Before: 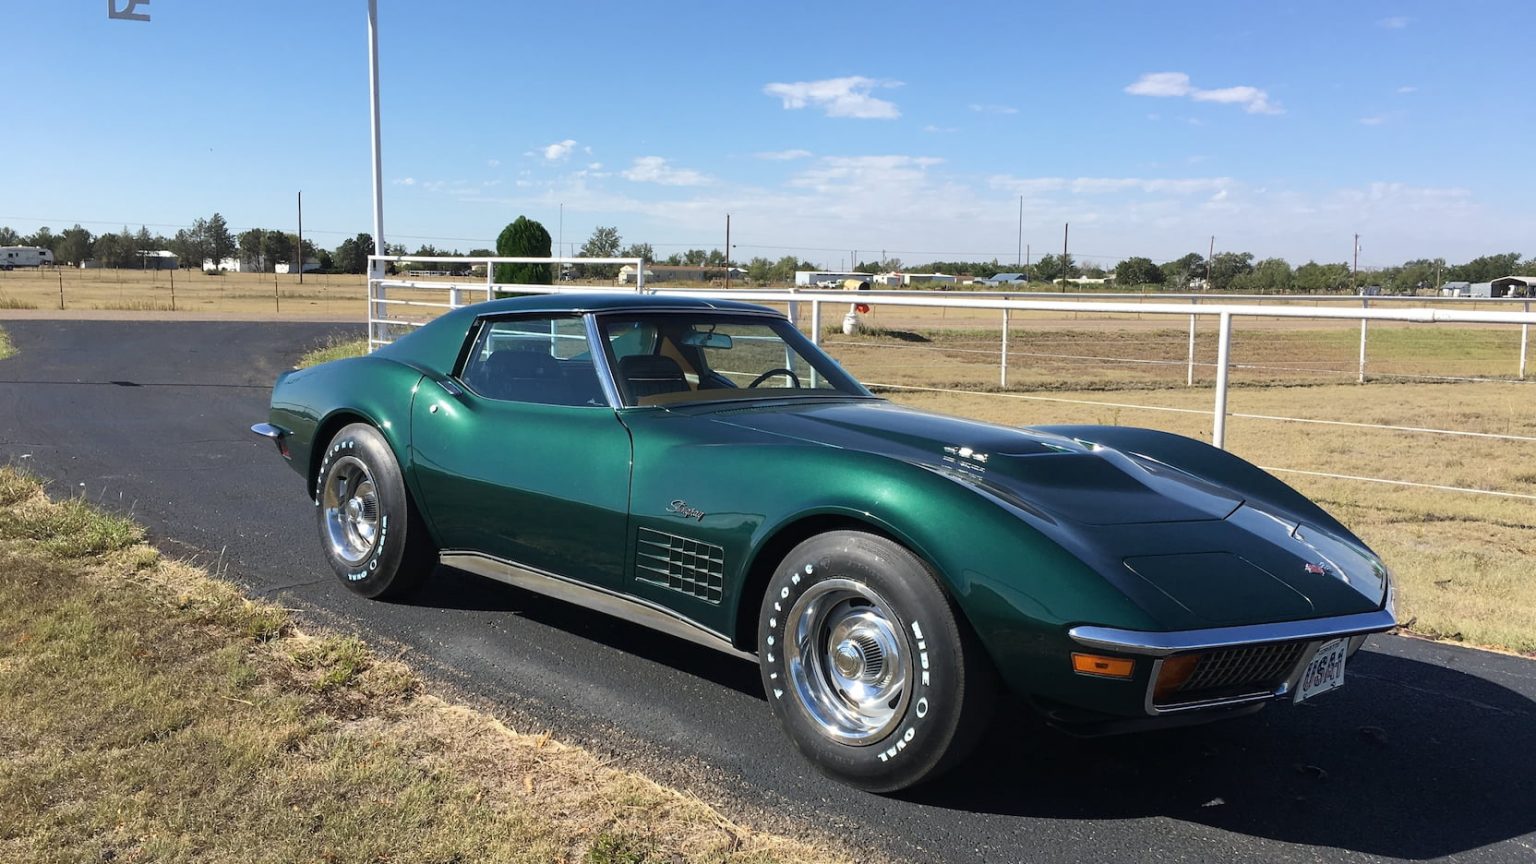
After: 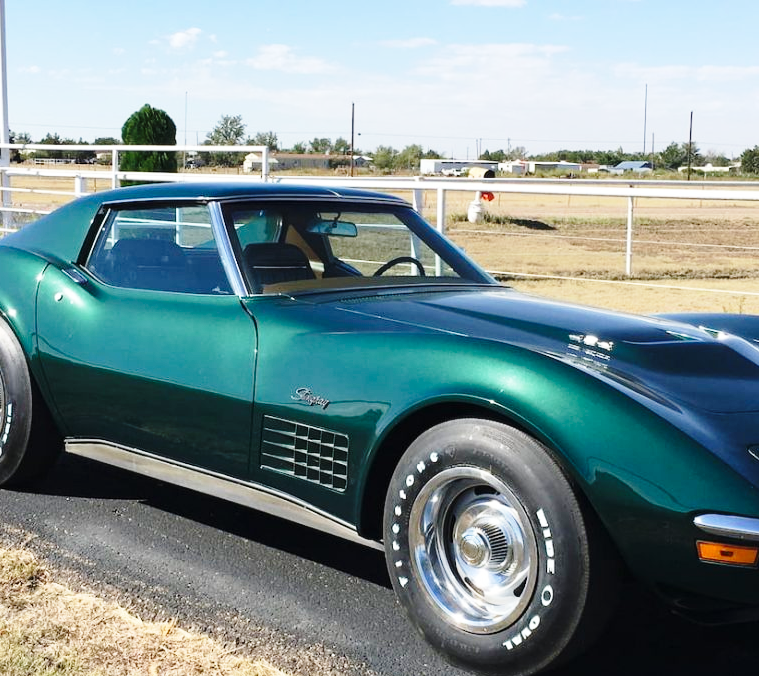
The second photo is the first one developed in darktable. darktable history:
crop and rotate: angle 0.012°, left 24.428%, top 13.059%, right 26.077%, bottom 8.657%
base curve: curves: ch0 [(0, 0) (0.028, 0.03) (0.121, 0.232) (0.46, 0.748) (0.859, 0.968) (1, 1)], preserve colors none
